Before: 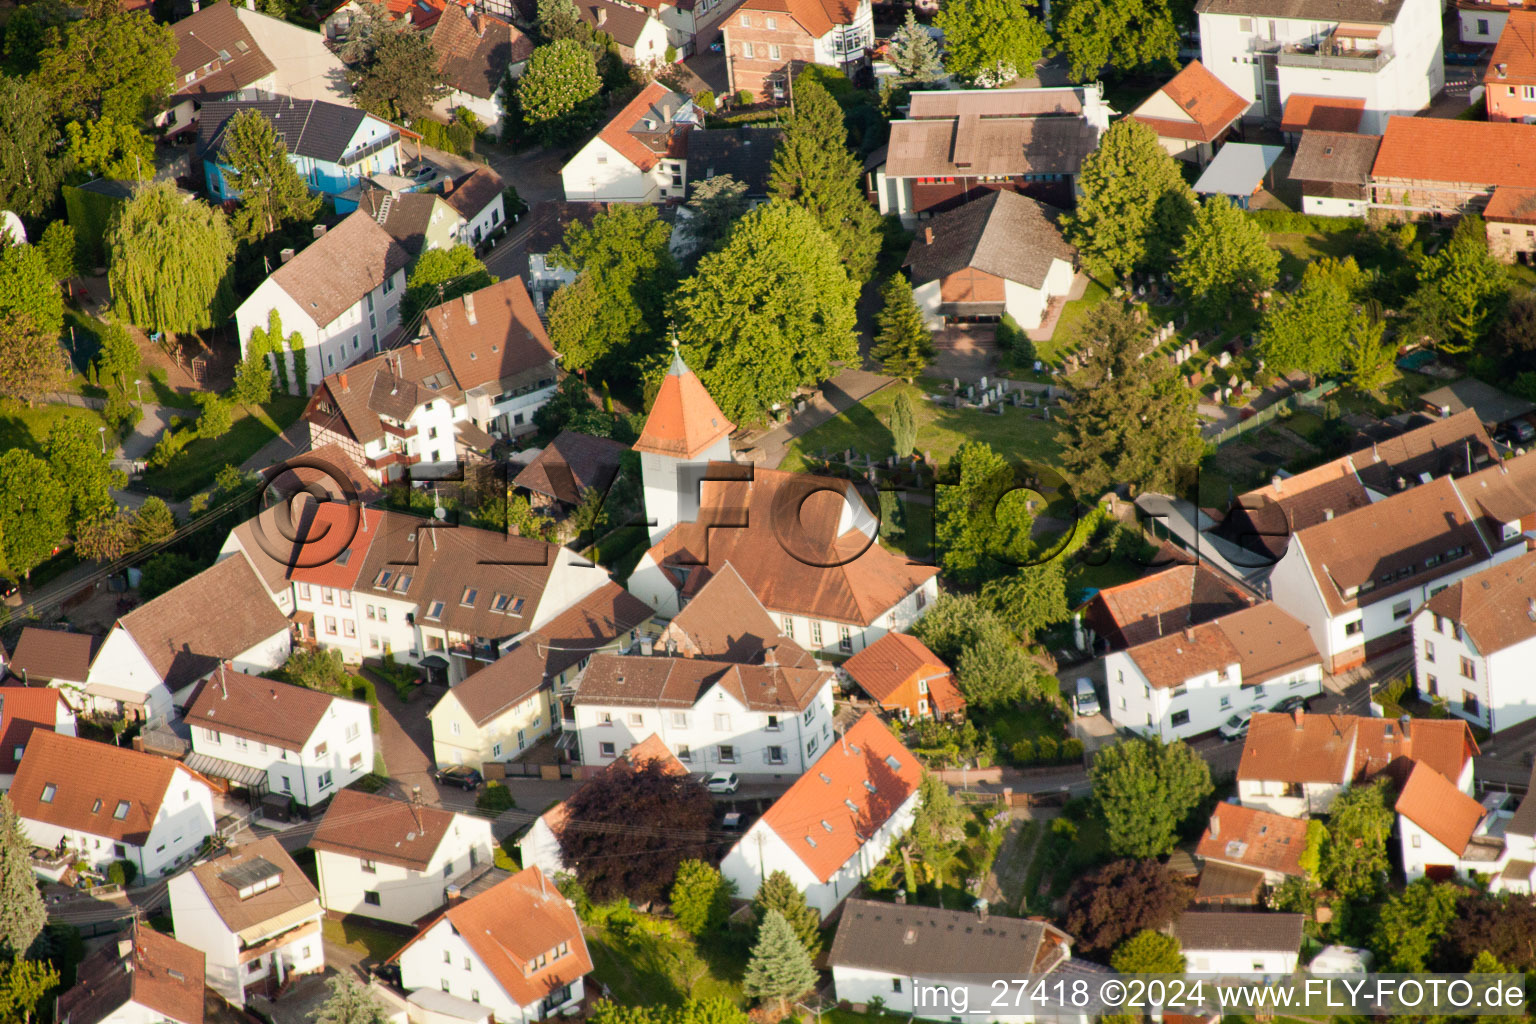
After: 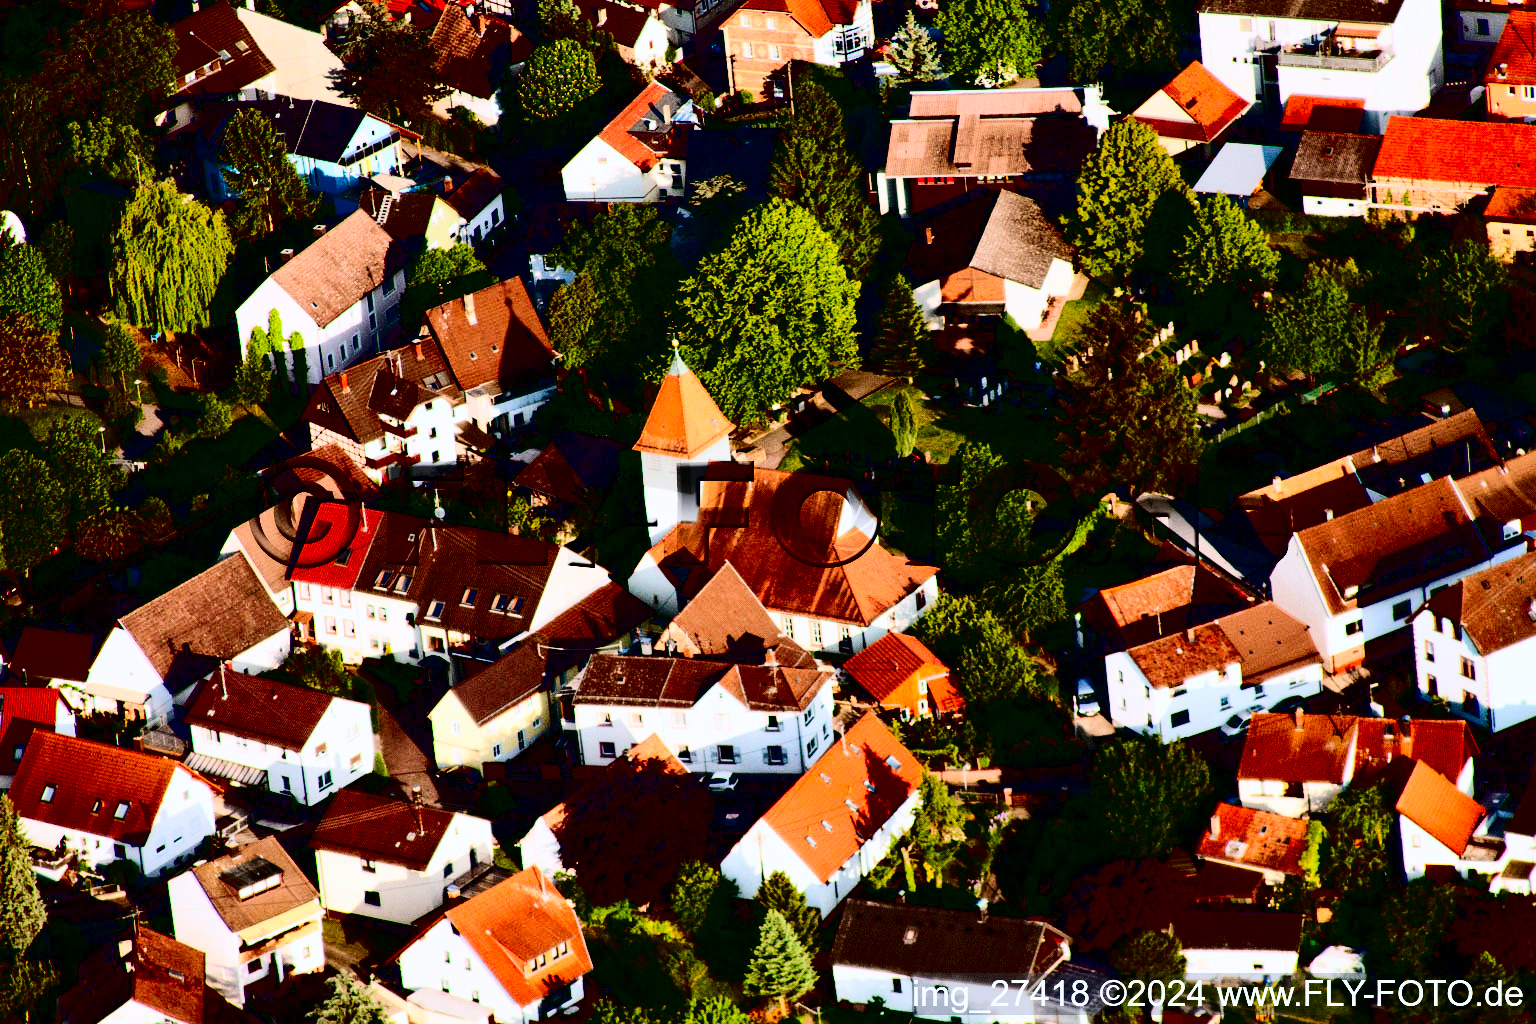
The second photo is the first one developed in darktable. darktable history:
color calibration: gray › normalize channels true, illuminant as shot in camera, x 0.358, y 0.373, temperature 4628.91 K, gamut compression 0.014
contrast brightness saturation: contrast 0.765, brightness -0.994, saturation 0.984
